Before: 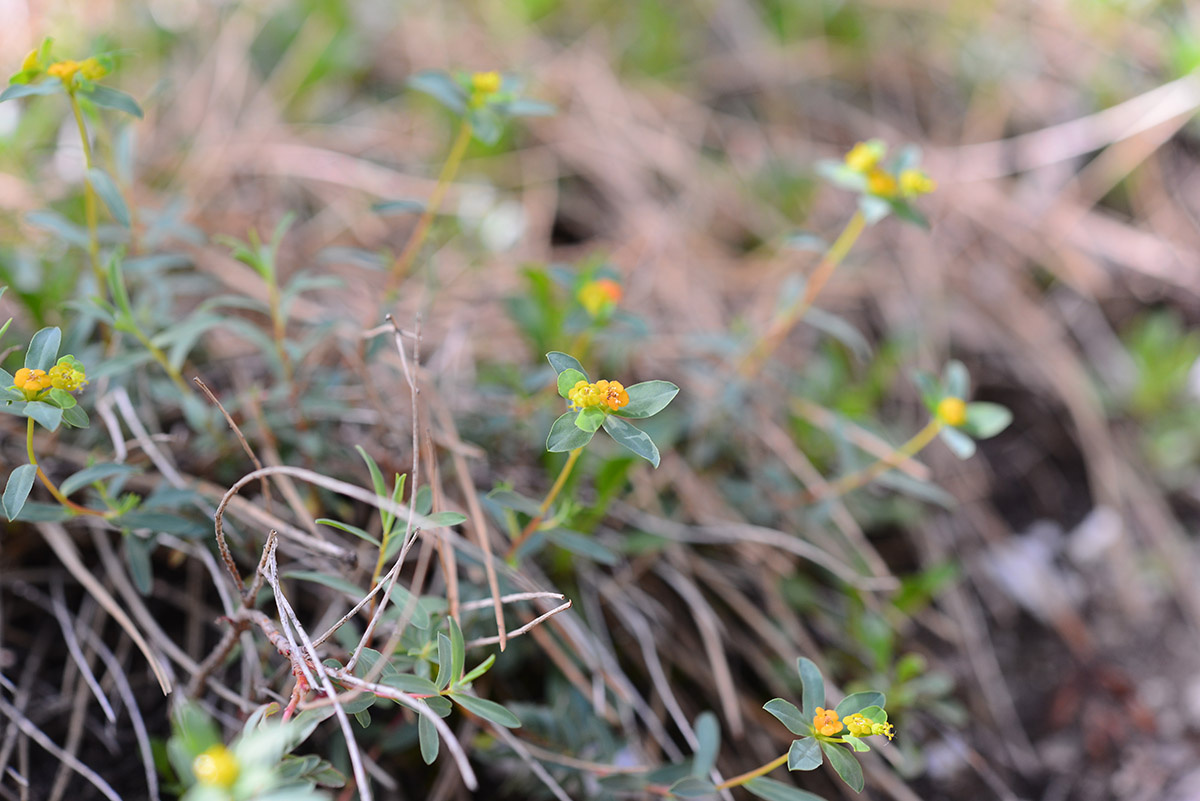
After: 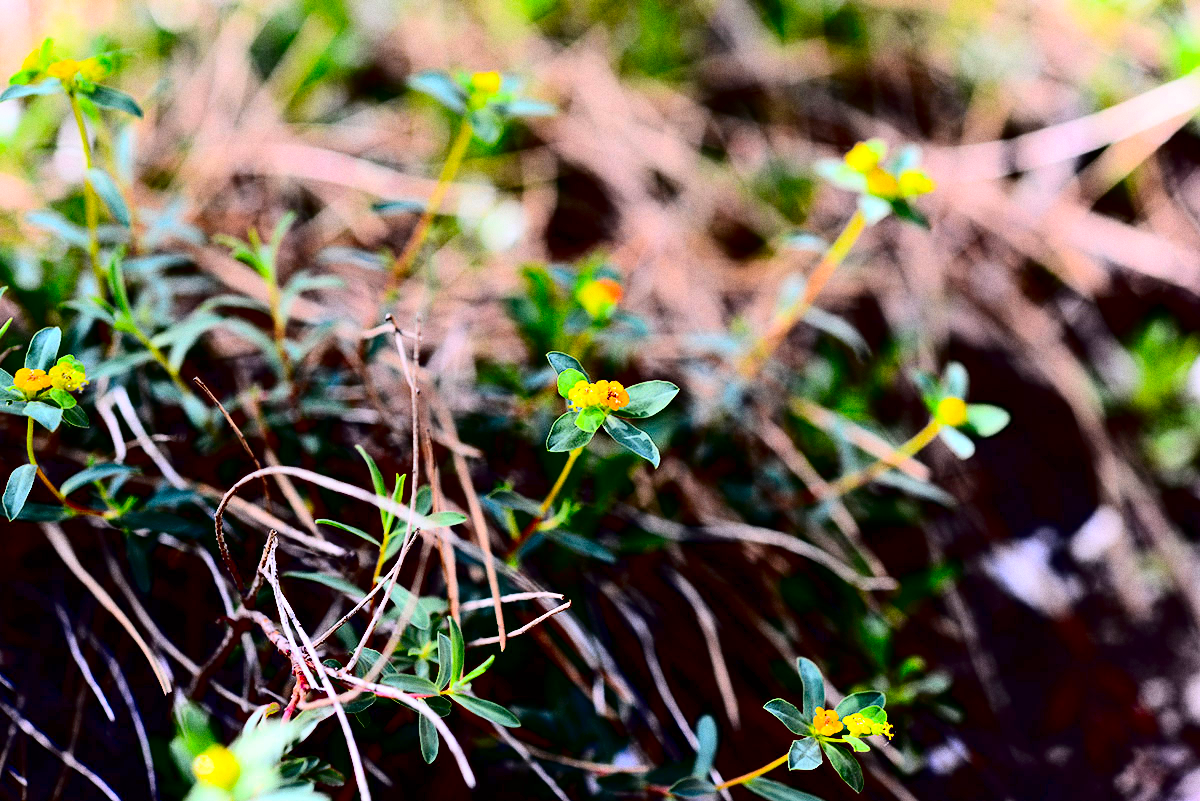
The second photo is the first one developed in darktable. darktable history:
color zones: curves: ch0 [(0.068, 0.464) (0.25, 0.5) (0.48, 0.508) (0.75, 0.536) (0.886, 0.476) (0.967, 0.456)]; ch1 [(0.066, 0.456) (0.25, 0.5) (0.616, 0.508) (0.746, 0.56) (0.934, 0.444)]
contrast brightness saturation: contrast 0.77, brightness -1, saturation 1
grain: coarseness 0.09 ISO
exposure: exposure 0.081 EV, compensate highlight preservation false
